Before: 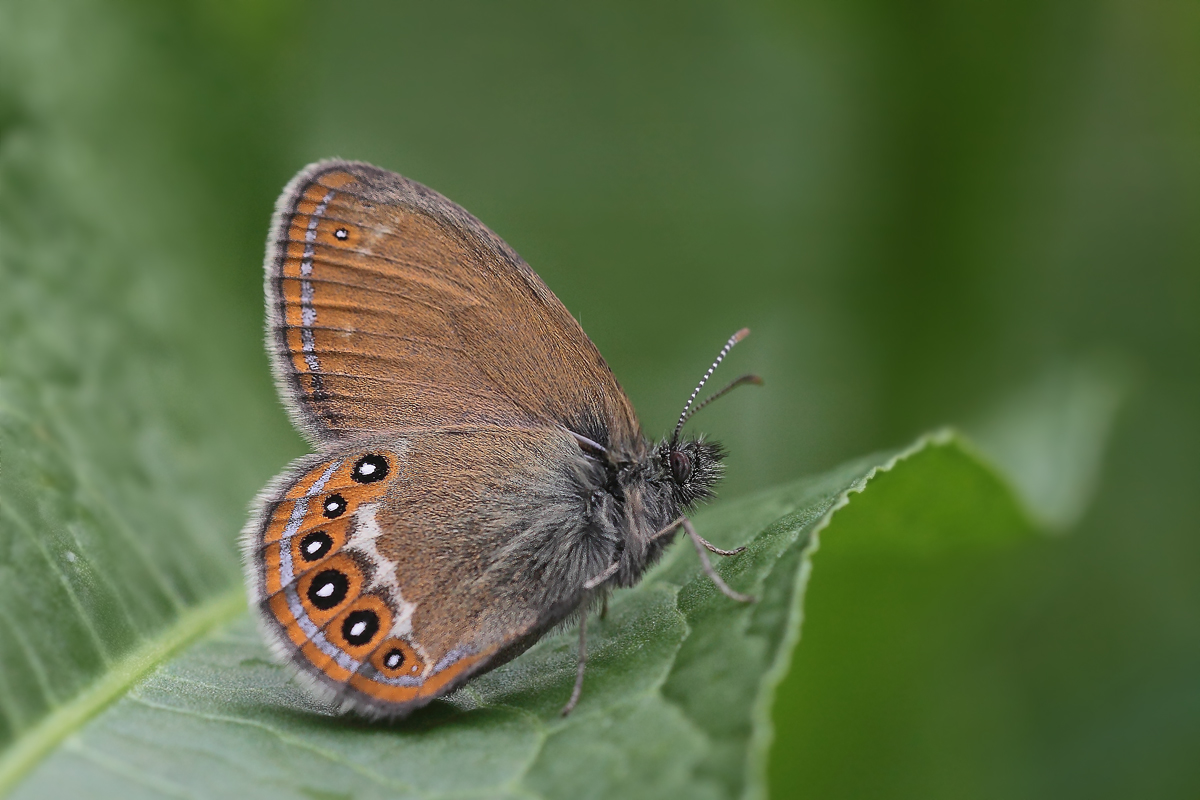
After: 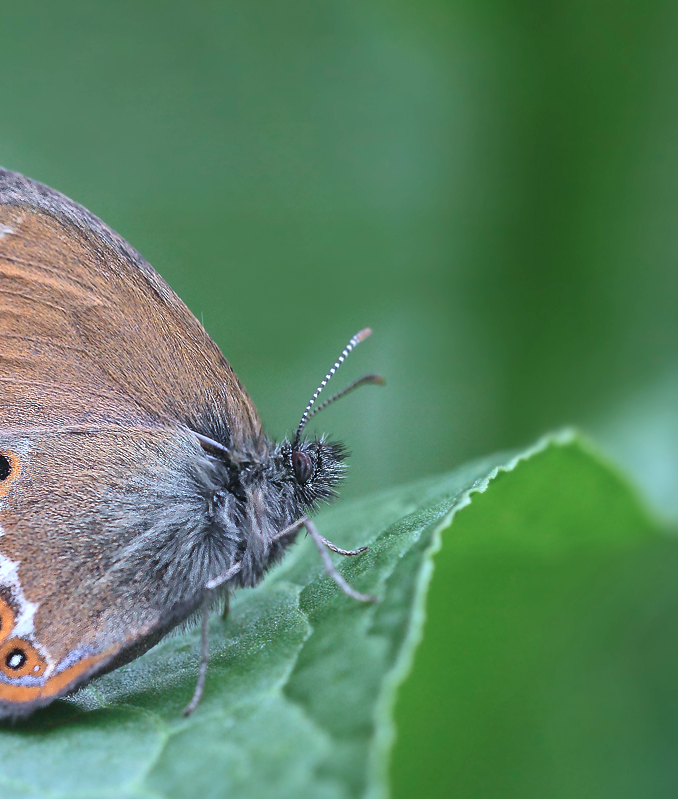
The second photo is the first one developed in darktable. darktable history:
crop: left 31.553%, top 0%, right 11.868%
color calibration: illuminant custom, x 0.388, y 0.387, temperature 3805.64 K
exposure: exposure 0.696 EV, compensate highlight preservation false
